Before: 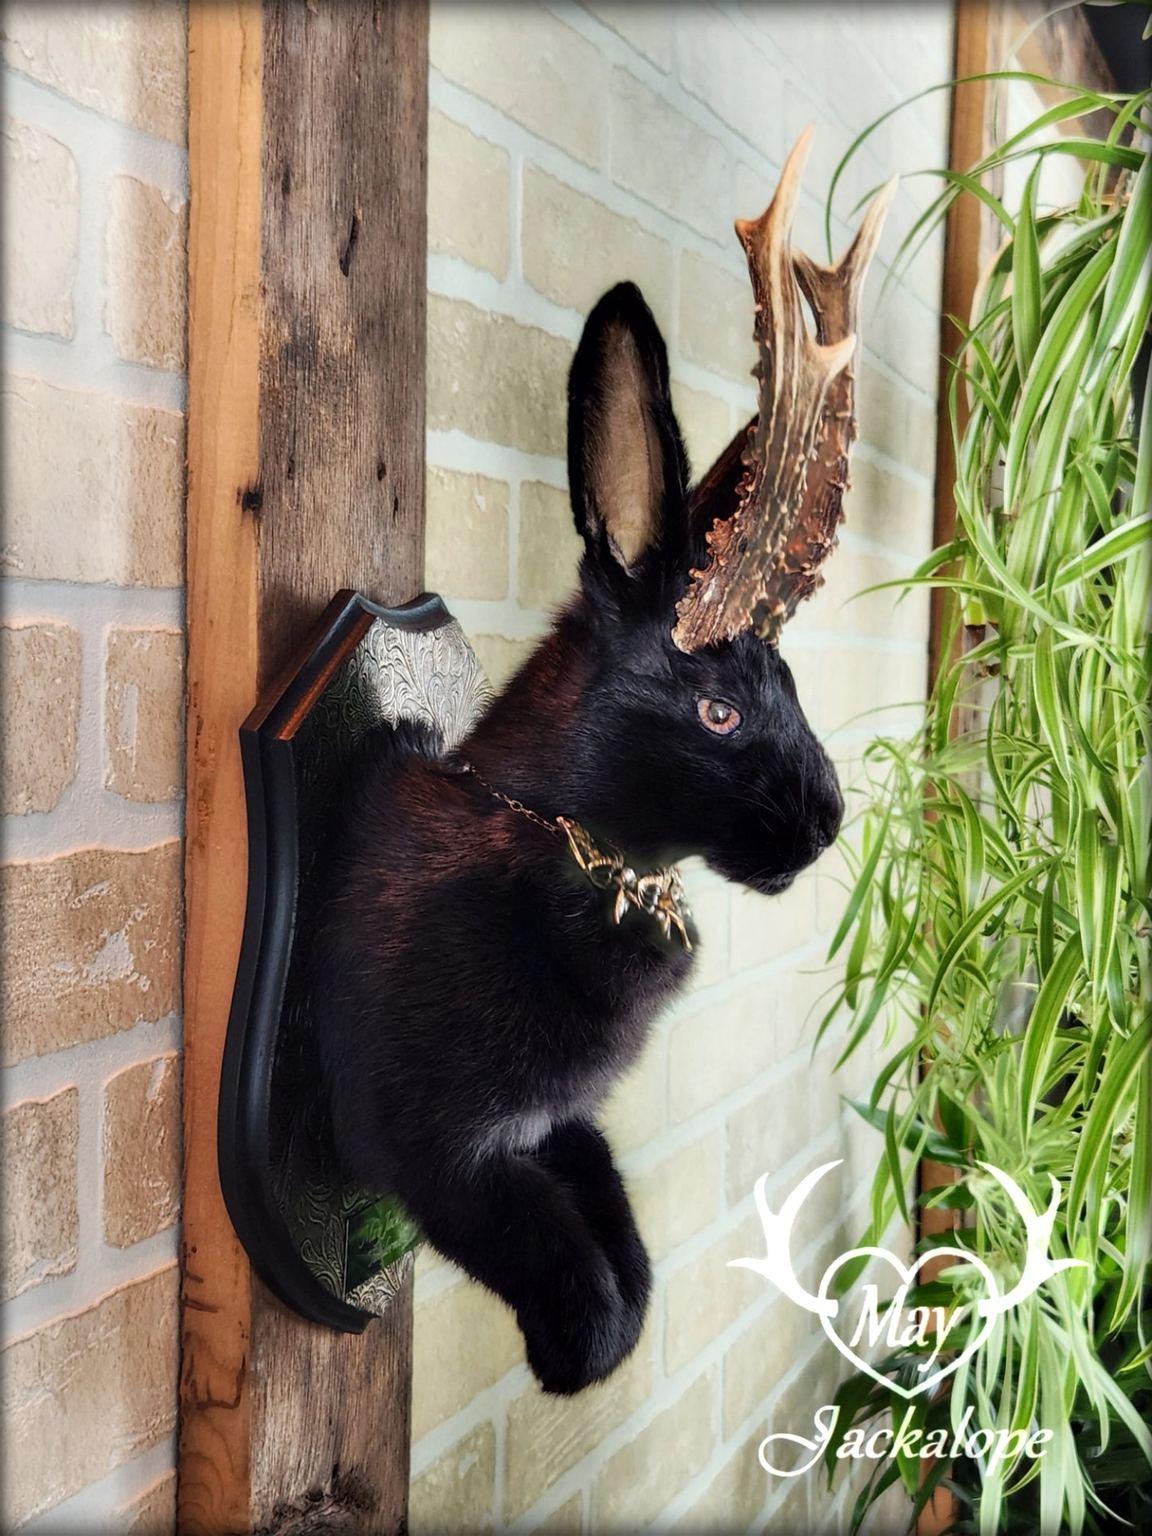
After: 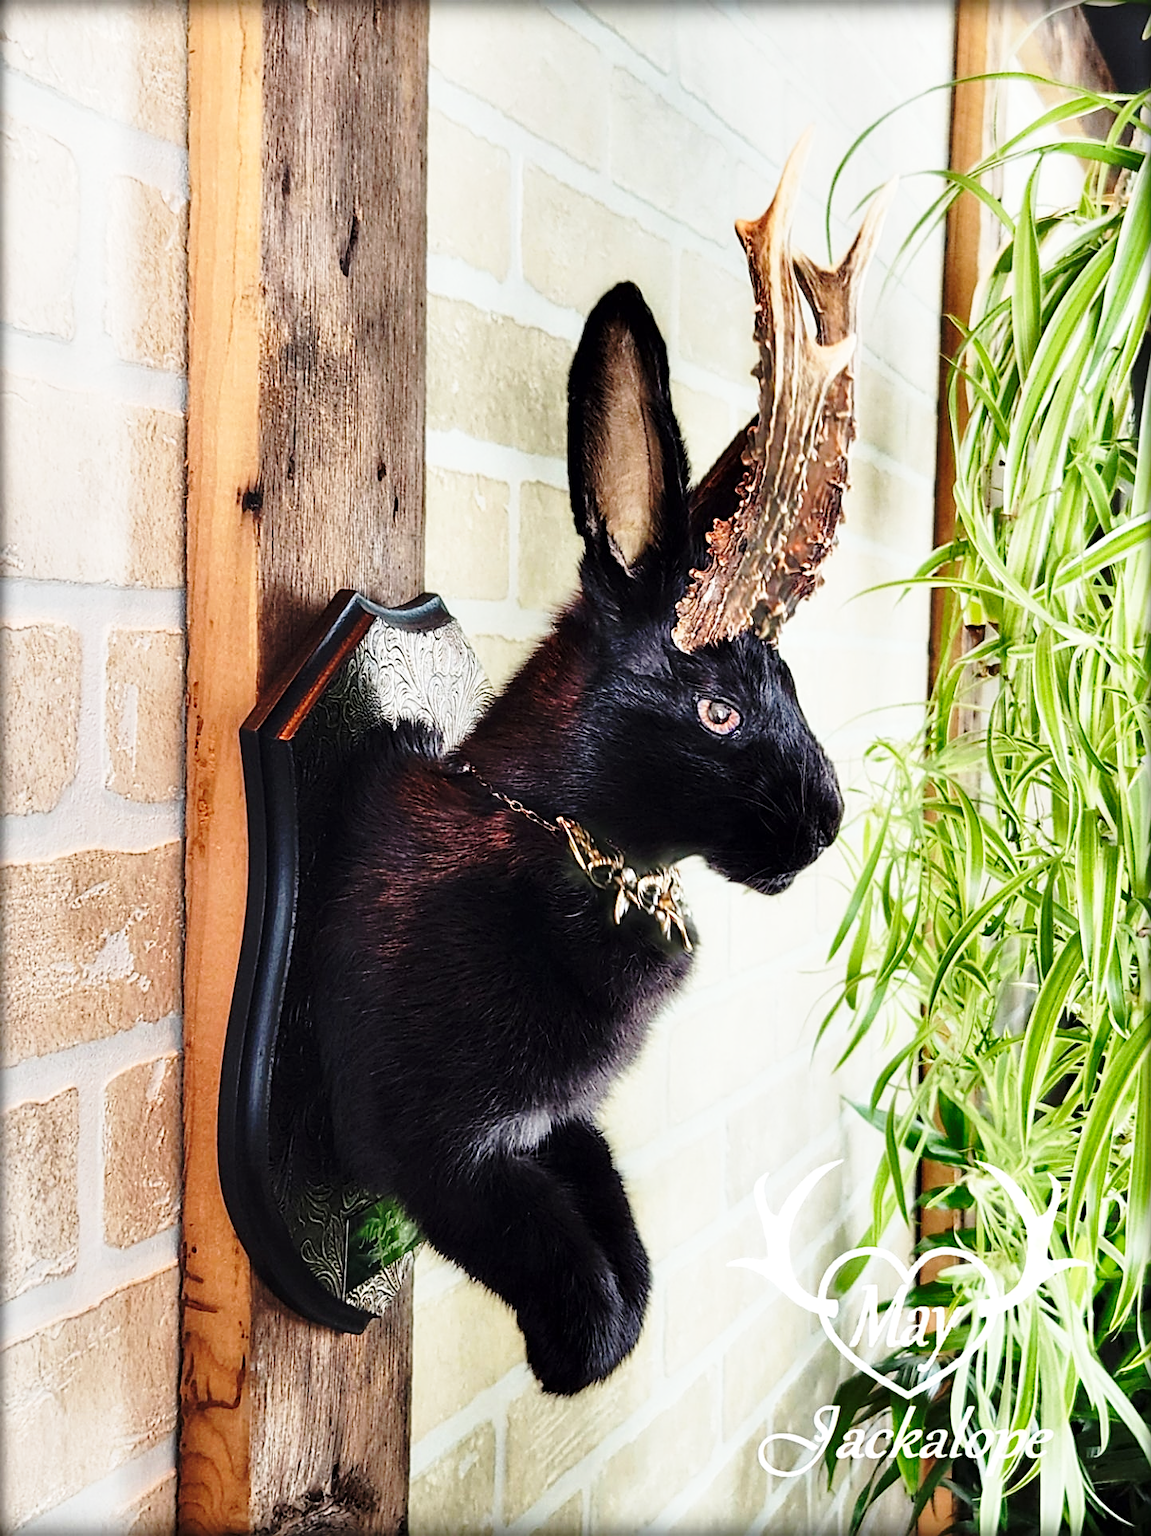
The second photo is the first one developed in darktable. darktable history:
sharpen: radius 2.534, amount 0.624
tone equalizer: on, module defaults
base curve: curves: ch0 [(0, 0) (0.028, 0.03) (0.121, 0.232) (0.46, 0.748) (0.859, 0.968) (1, 1)], preserve colors none
